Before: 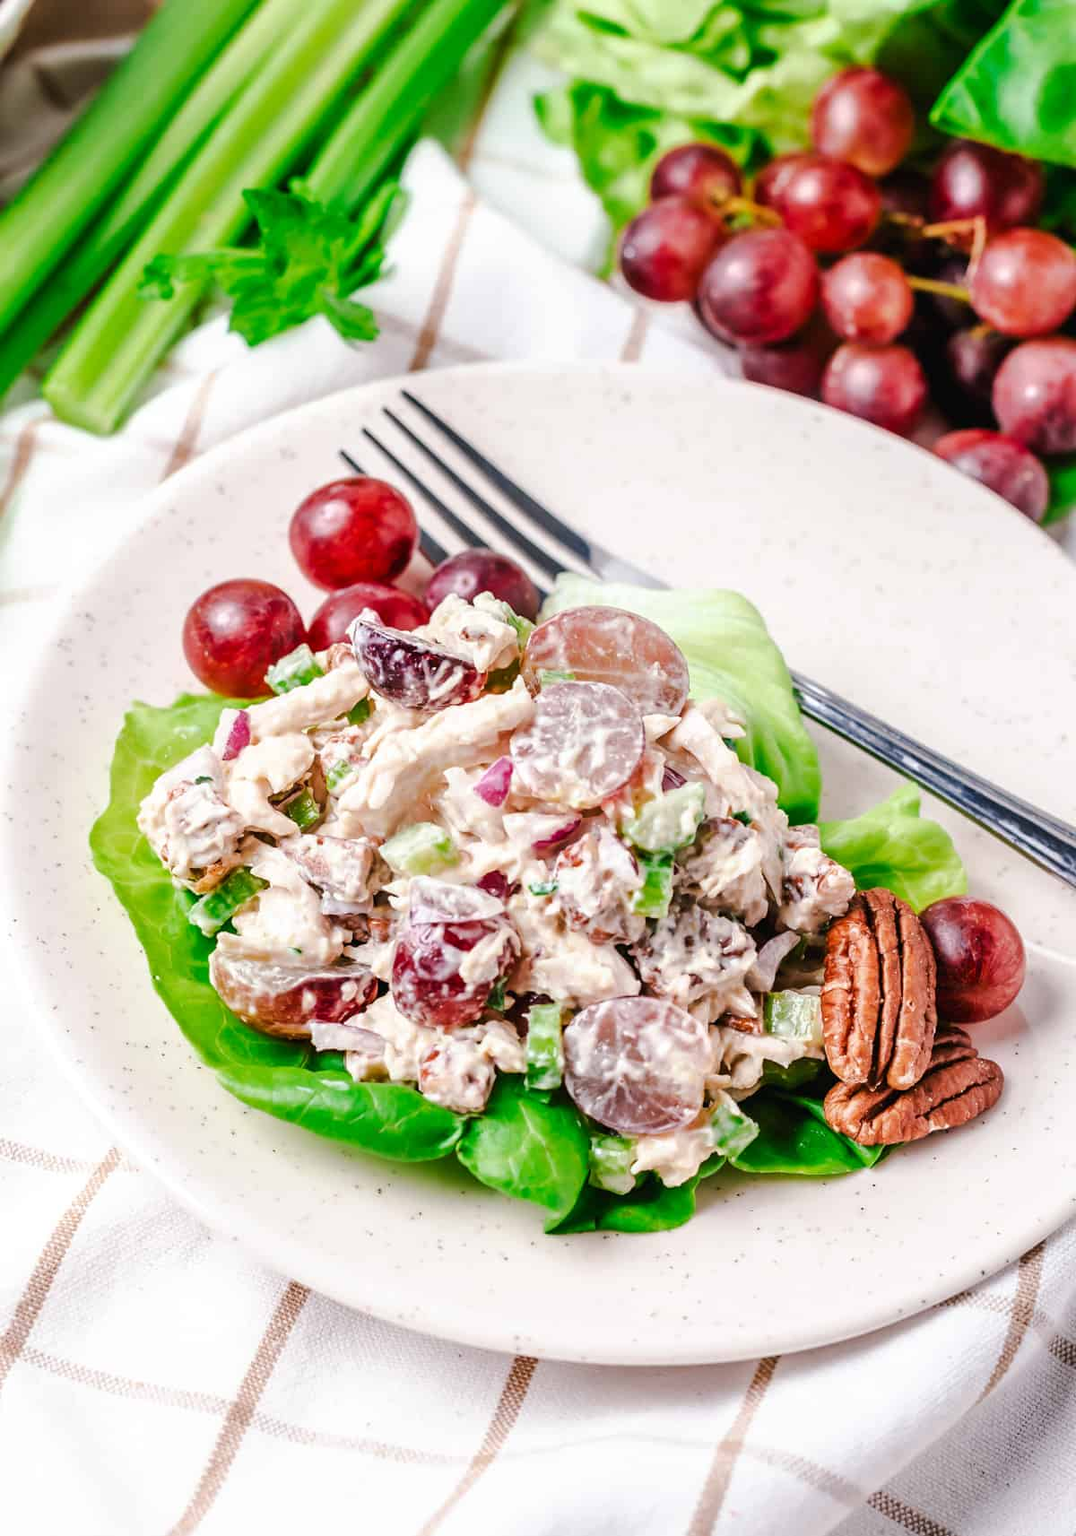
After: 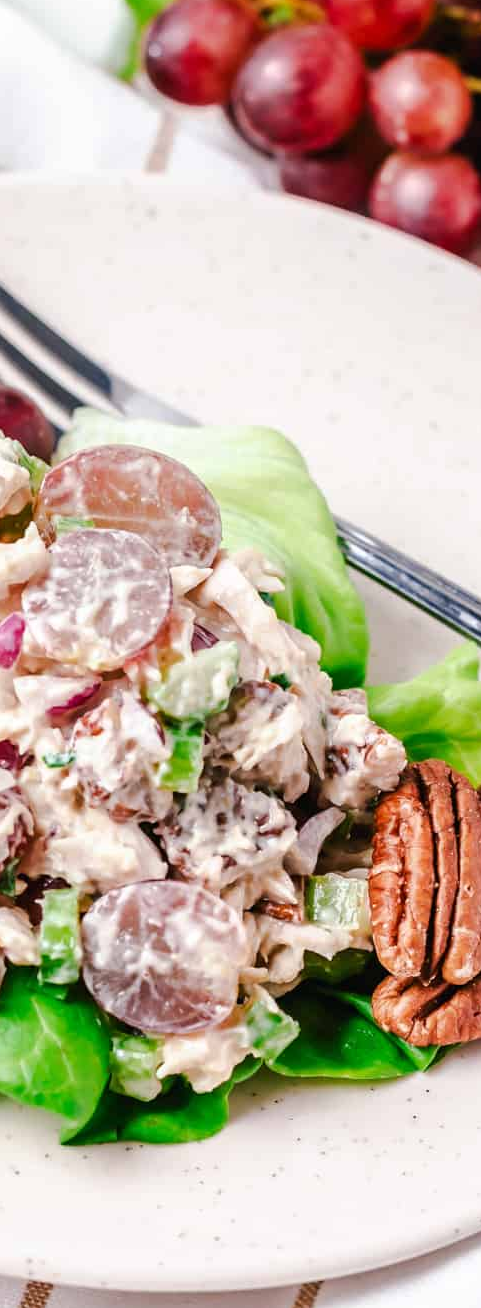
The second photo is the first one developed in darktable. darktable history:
crop: left 45.657%, top 13.497%, right 14.231%, bottom 10.136%
